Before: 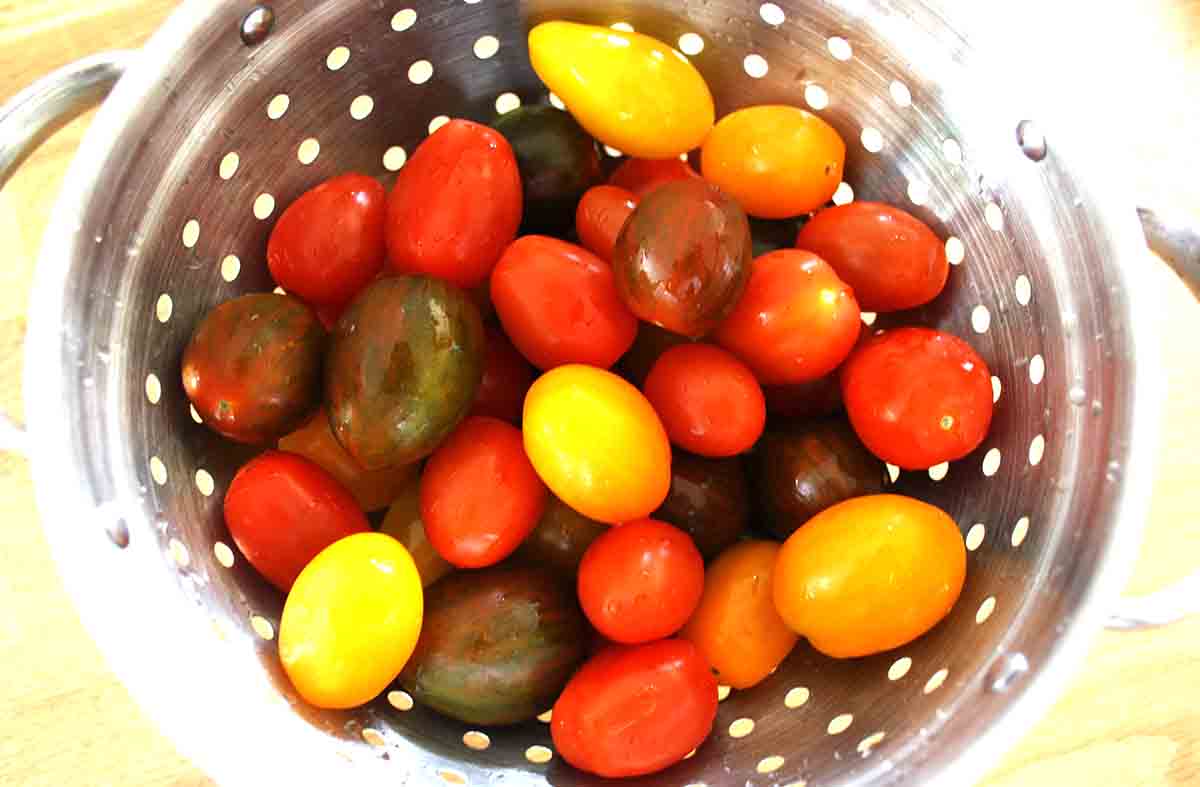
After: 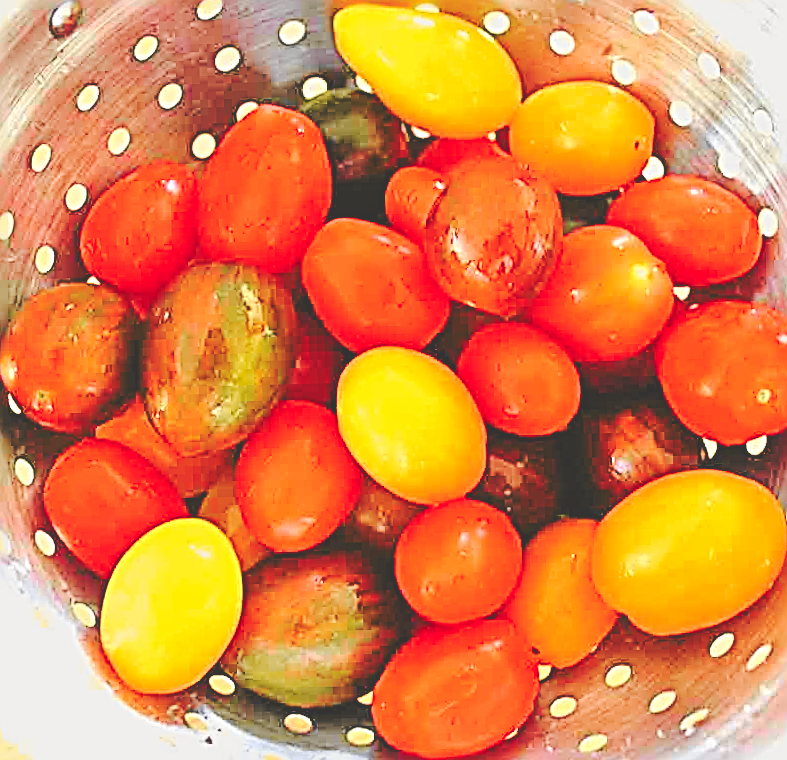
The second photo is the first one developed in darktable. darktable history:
tone curve: curves: ch0 [(0, 0.017) (0.239, 0.277) (0.508, 0.593) (0.826, 0.855) (1, 0.945)]; ch1 [(0, 0) (0.401, 0.42) (0.442, 0.47) (0.492, 0.498) (0.511, 0.504) (0.555, 0.586) (0.681, 0.739) (1, 1)]; ch2 [(0, 0) (0.411, 0.433) (0.5, 0.504) (0.545, 0.574) (1, 1)], color space Lab, independent channels, preserve colors none
tone equalizer: -7 EV 0.15 EV, -6 EV 0.6 EV, -5 EV 1.15 EV, -4 EV 1.33 EV, -3 EV 1.15 EV, -2 EV 0.6 EV, -1 EV 0.15 EV, mask exposure compensation -0.5 EV
sharpen: radius 3.158, amount 1.731
base curve: curves: ch0 [(0, 0.024) (0.055, 0.065) (0.121, 0.166) (0.236, 0.319) (0.693, 0.726) (1, 1)], preserve colors none
rotate and perspective: rotation -1.32°, lens shift (horizontal) -0.031, crop left 0.015, crop right 0.985, crop top 0.047, crop bottom 0.982
crop and rotate: left 14.292%, right 19.041%
